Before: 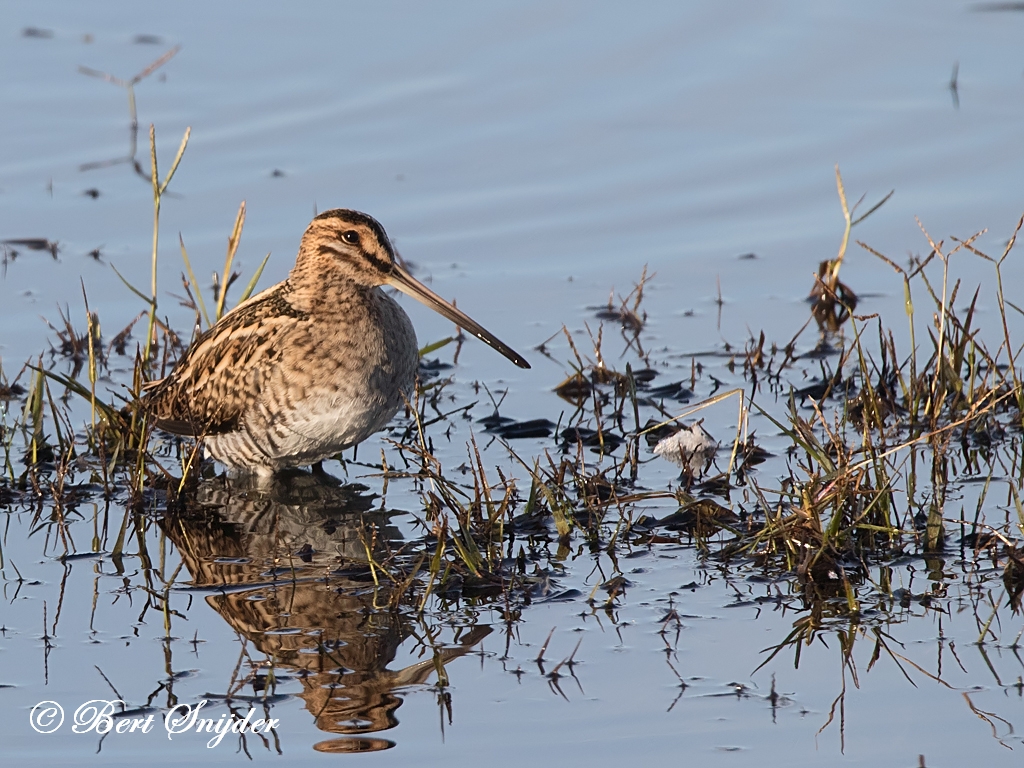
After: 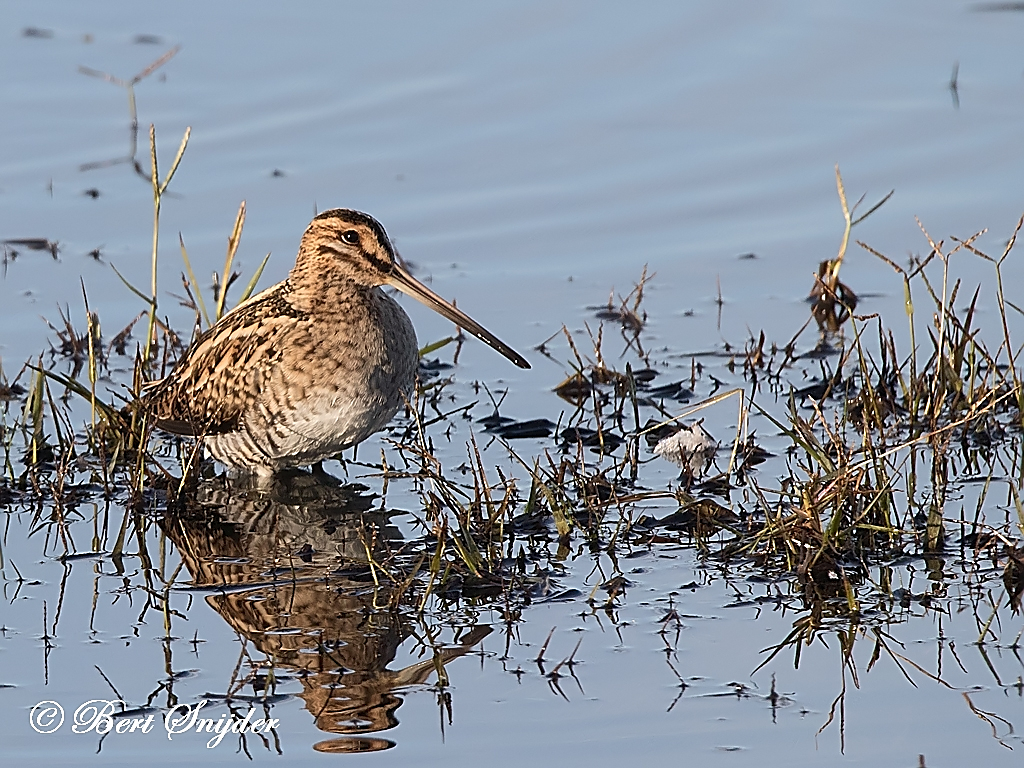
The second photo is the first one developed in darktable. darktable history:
sharpen: radius 1.367, amount 1.265, threshold 0.838
